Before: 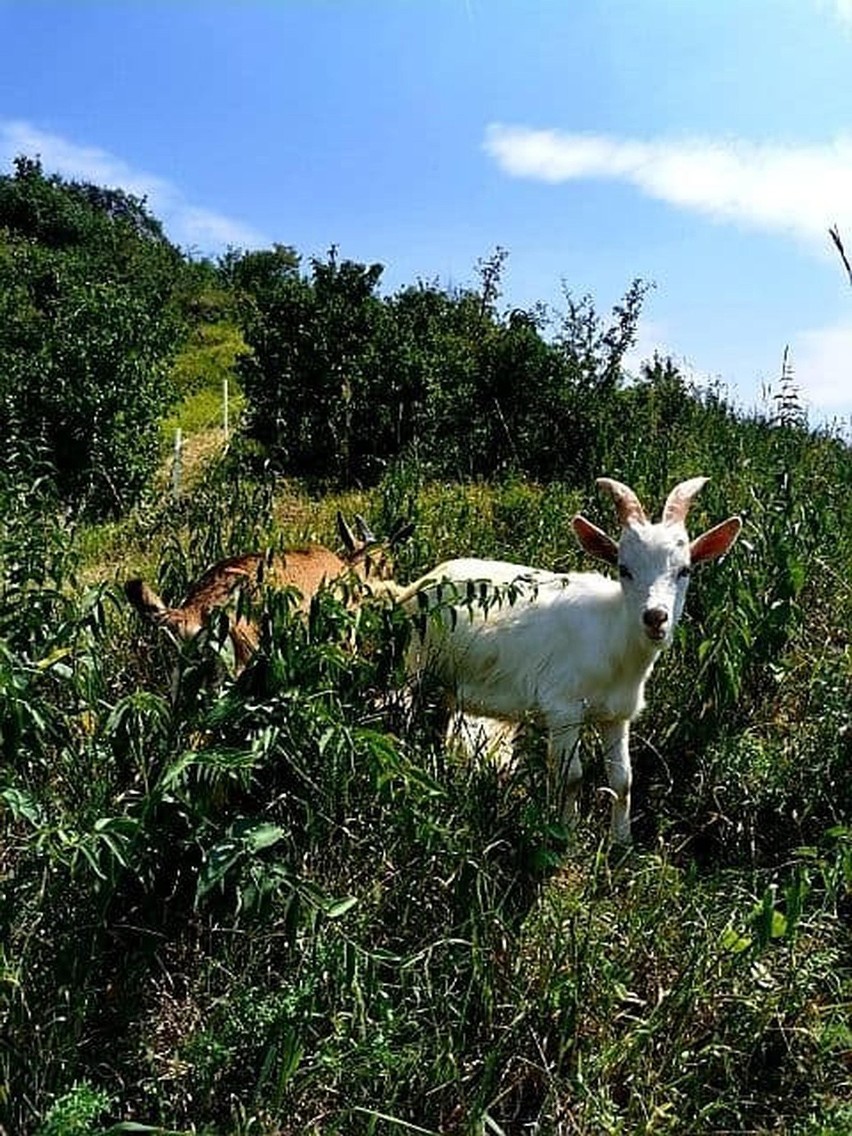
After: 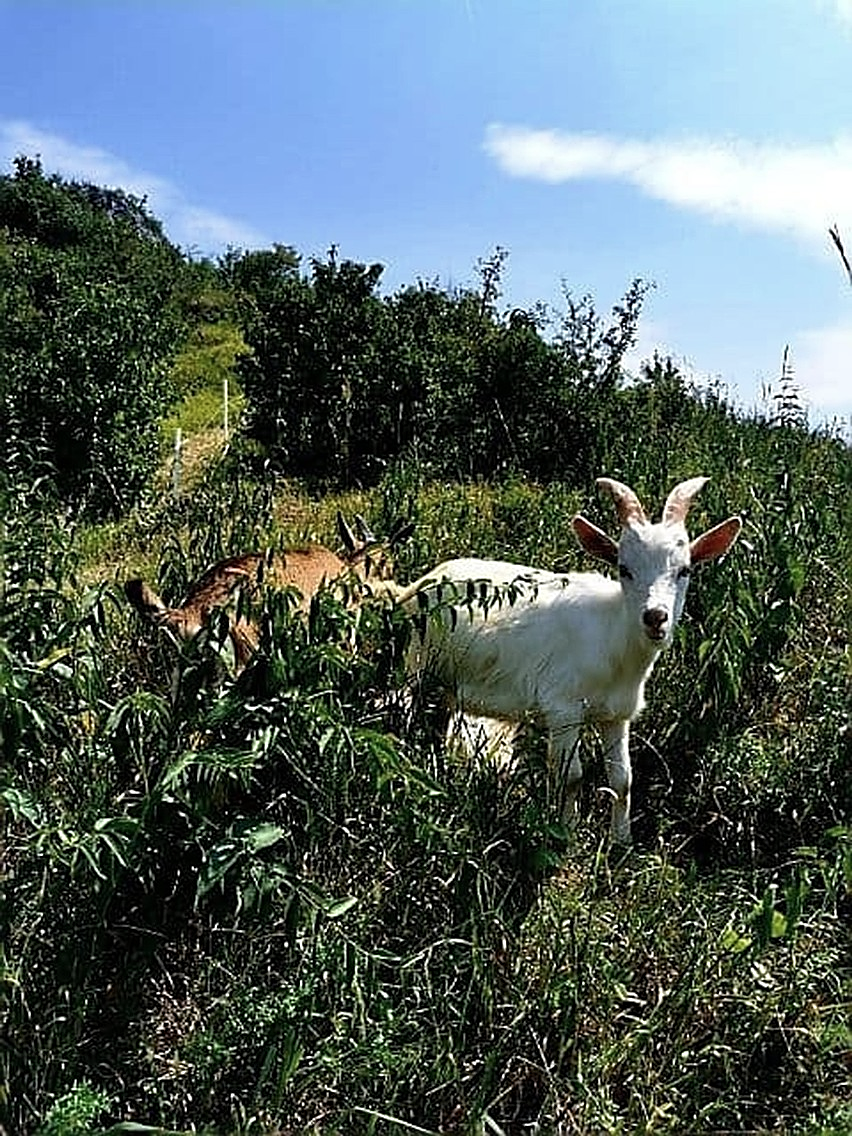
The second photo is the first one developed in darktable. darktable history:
sharpen: on, module defaults
color correction: highlights b* 0.045, saturation 0.872
